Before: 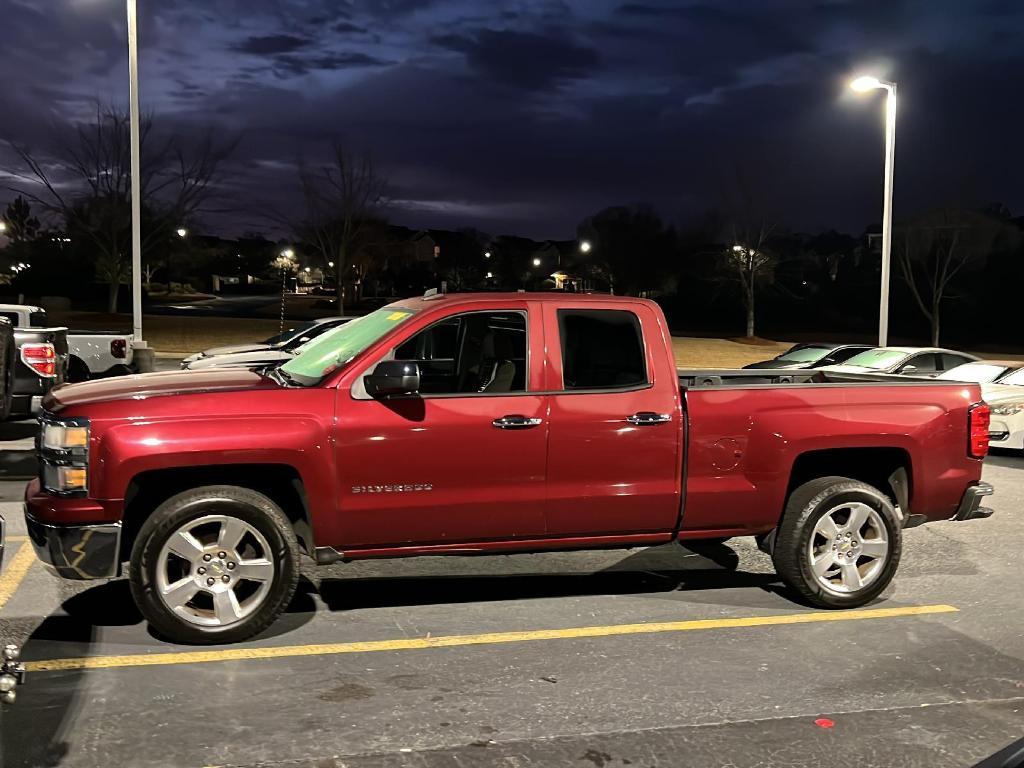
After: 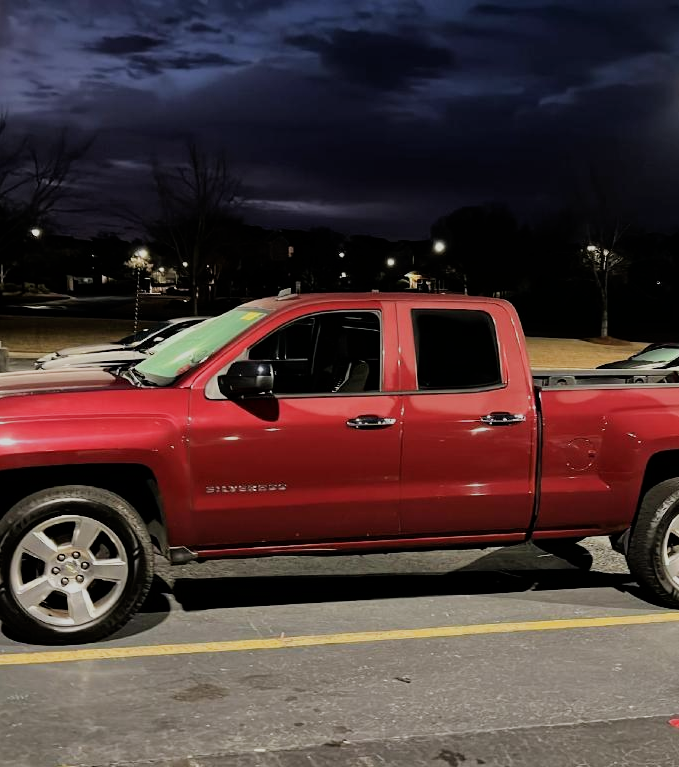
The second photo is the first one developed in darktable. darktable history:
crop and rotate: left 14.304%, right 19.291%
filmic rgb: black relative exposure -7.65 EV, white relative exposure 4.56 EV, hardness 3.61
